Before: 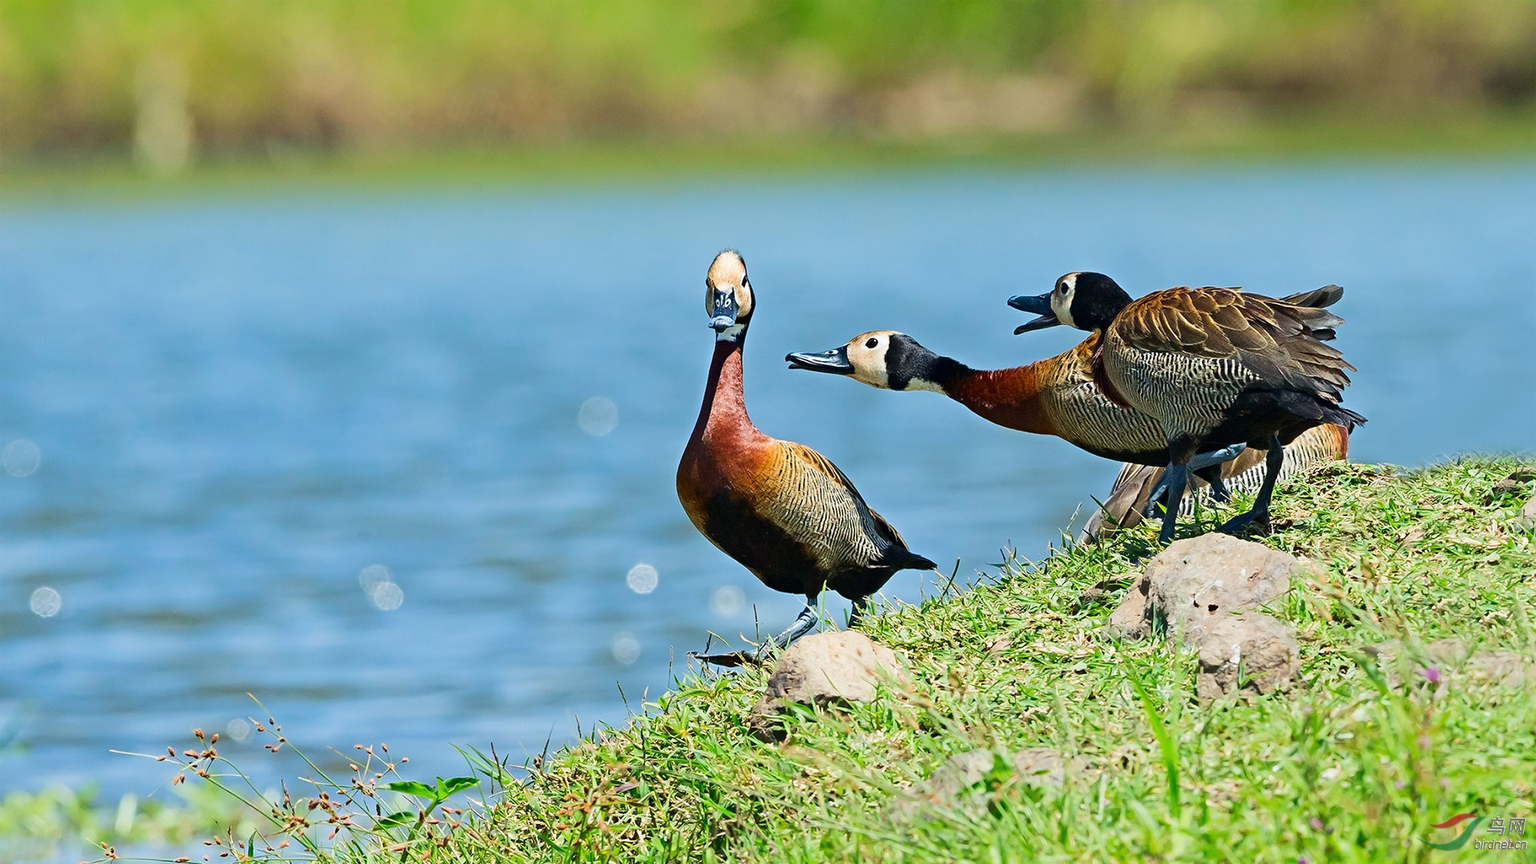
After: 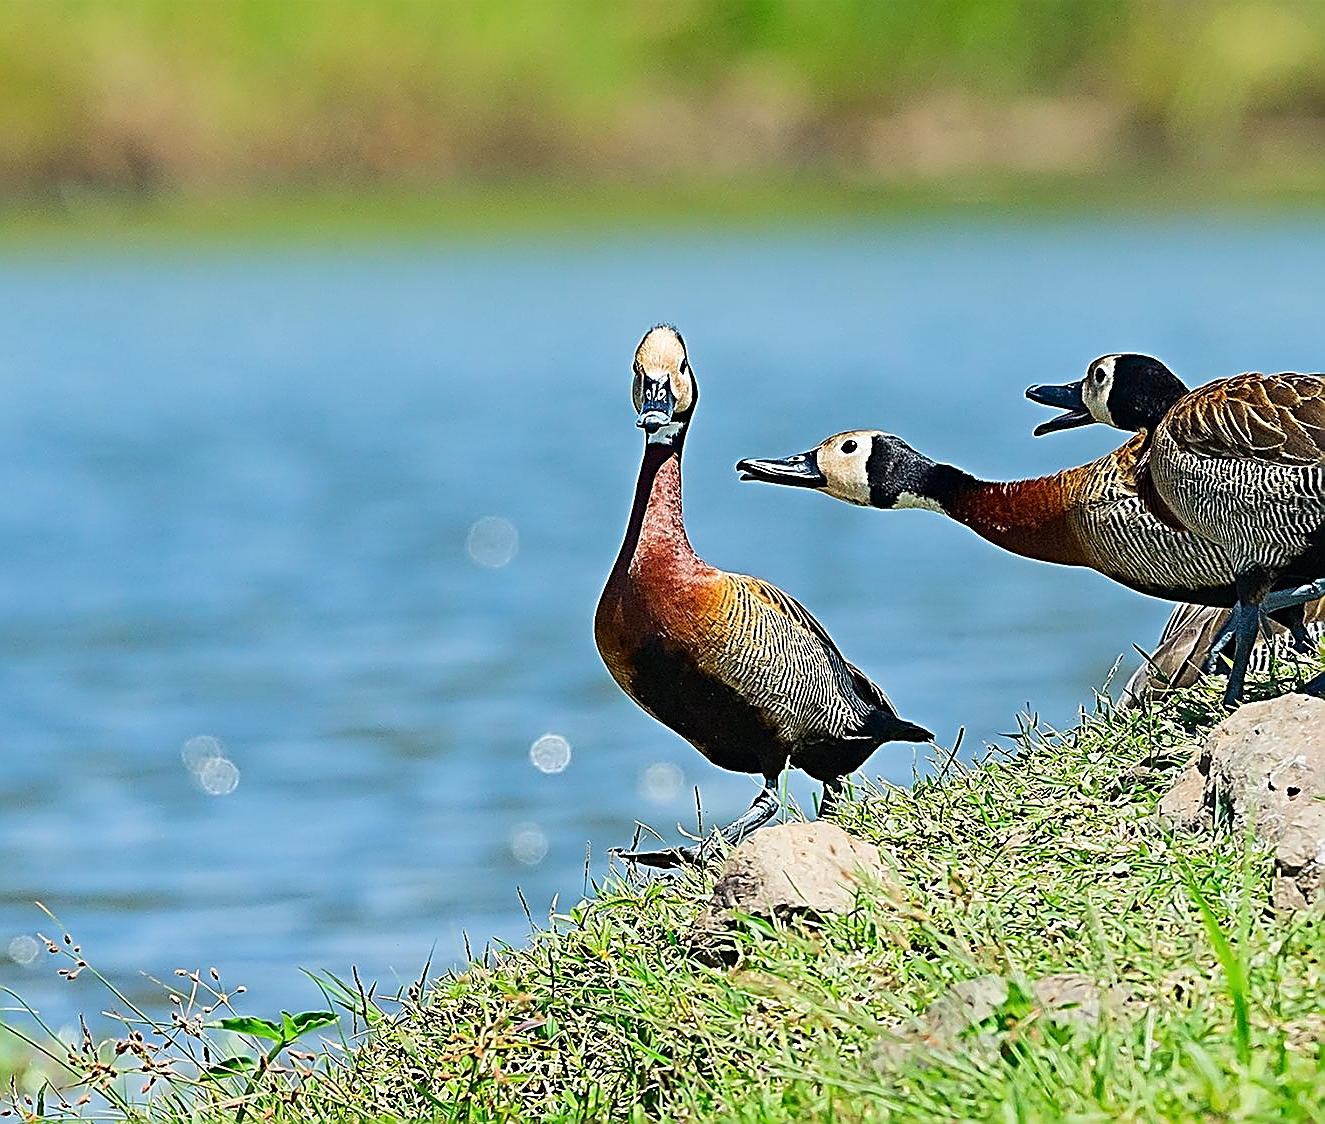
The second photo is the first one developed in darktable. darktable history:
sharpen: amount 1.849
crop and rotate: left 14.316%, right 19.403%
